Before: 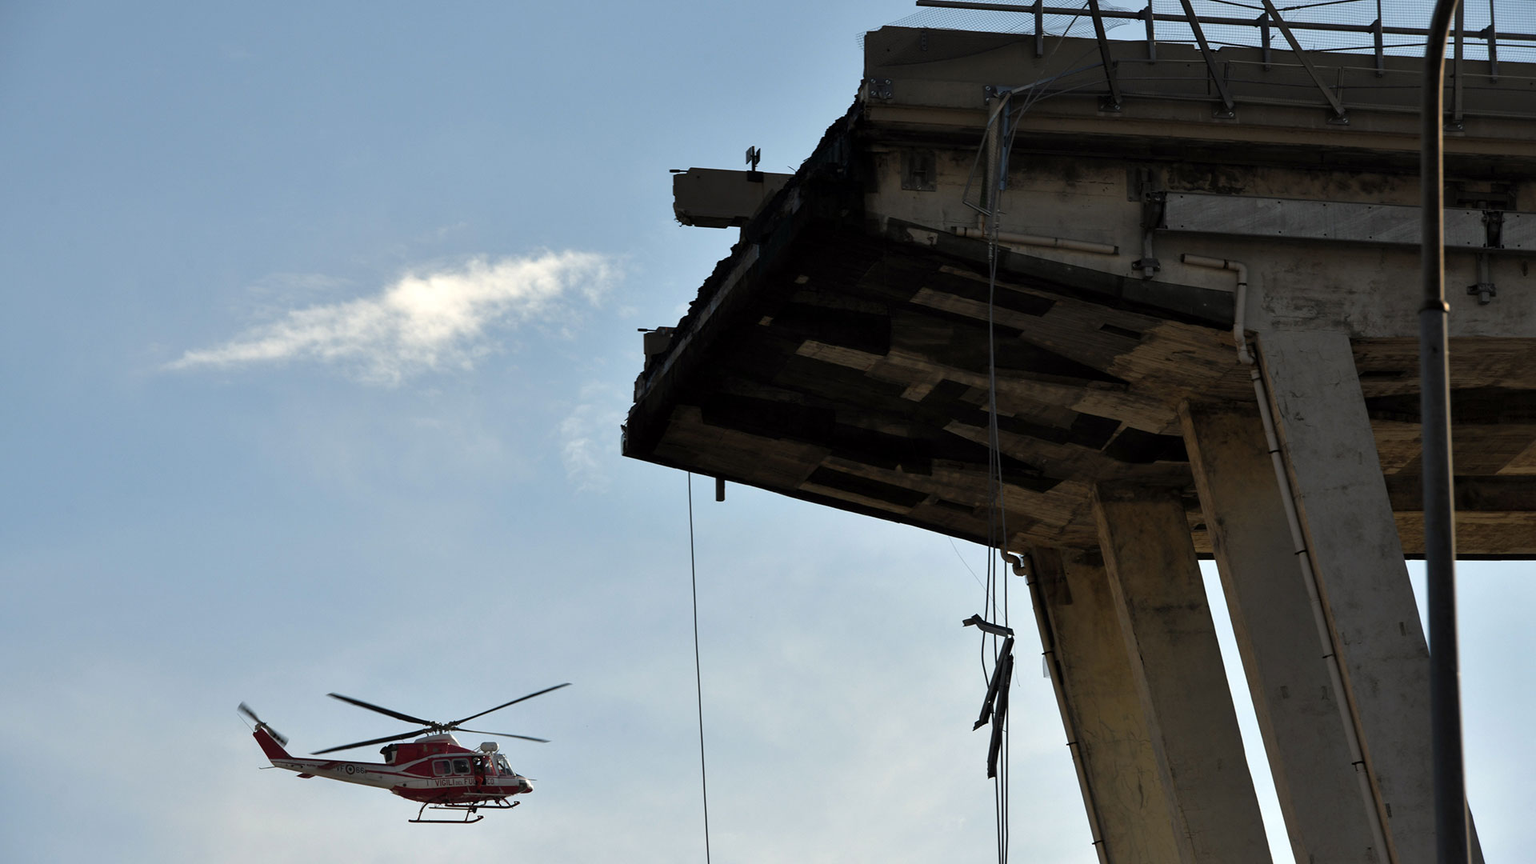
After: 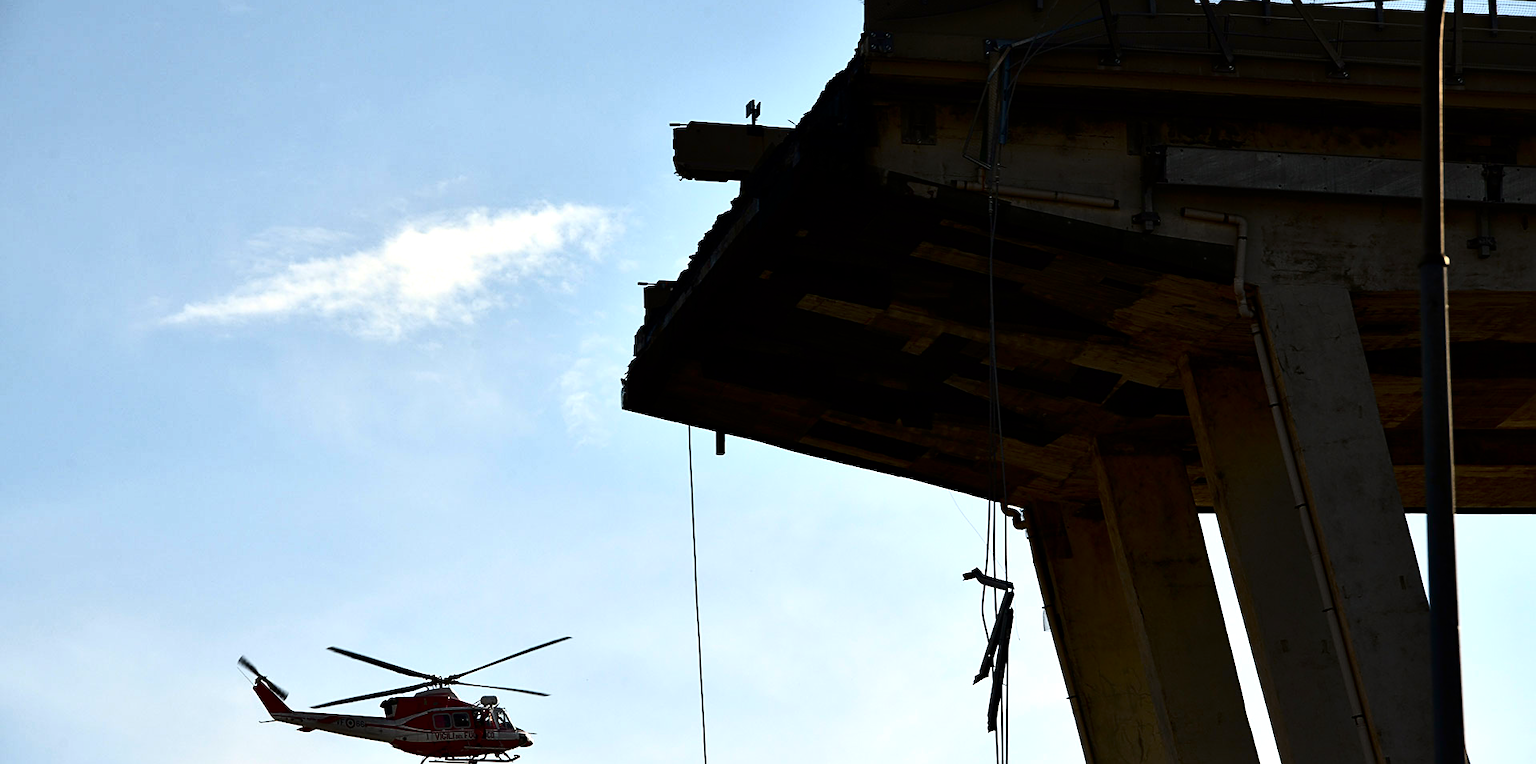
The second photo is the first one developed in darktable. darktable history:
crop and rotate: top 5.494%, bottom 5.926%
contrast brightness saturation: contrast 0.324, brightness -0.076, saturation 0.17
color balance rgb: perceptual saturation grading › global saturation 0.218%, perceptual brilliance grading › global brilliance 14.334%, perceptual brilliance grading › shadows -34.312%
sharpen: on, module defaults
